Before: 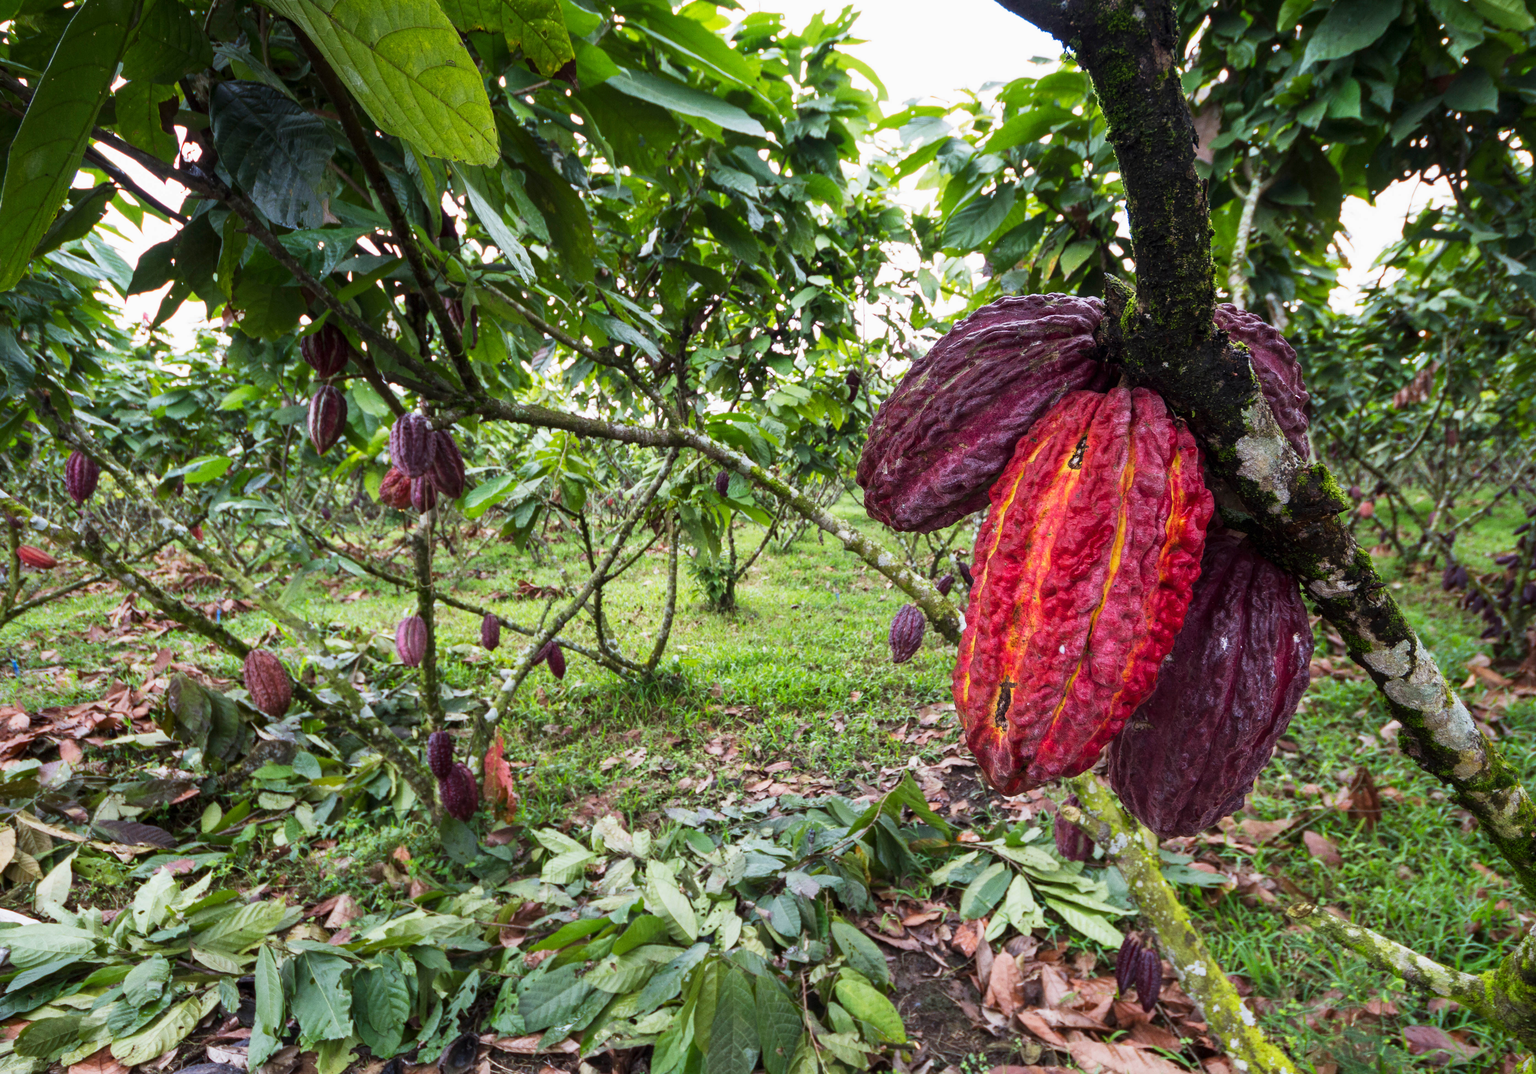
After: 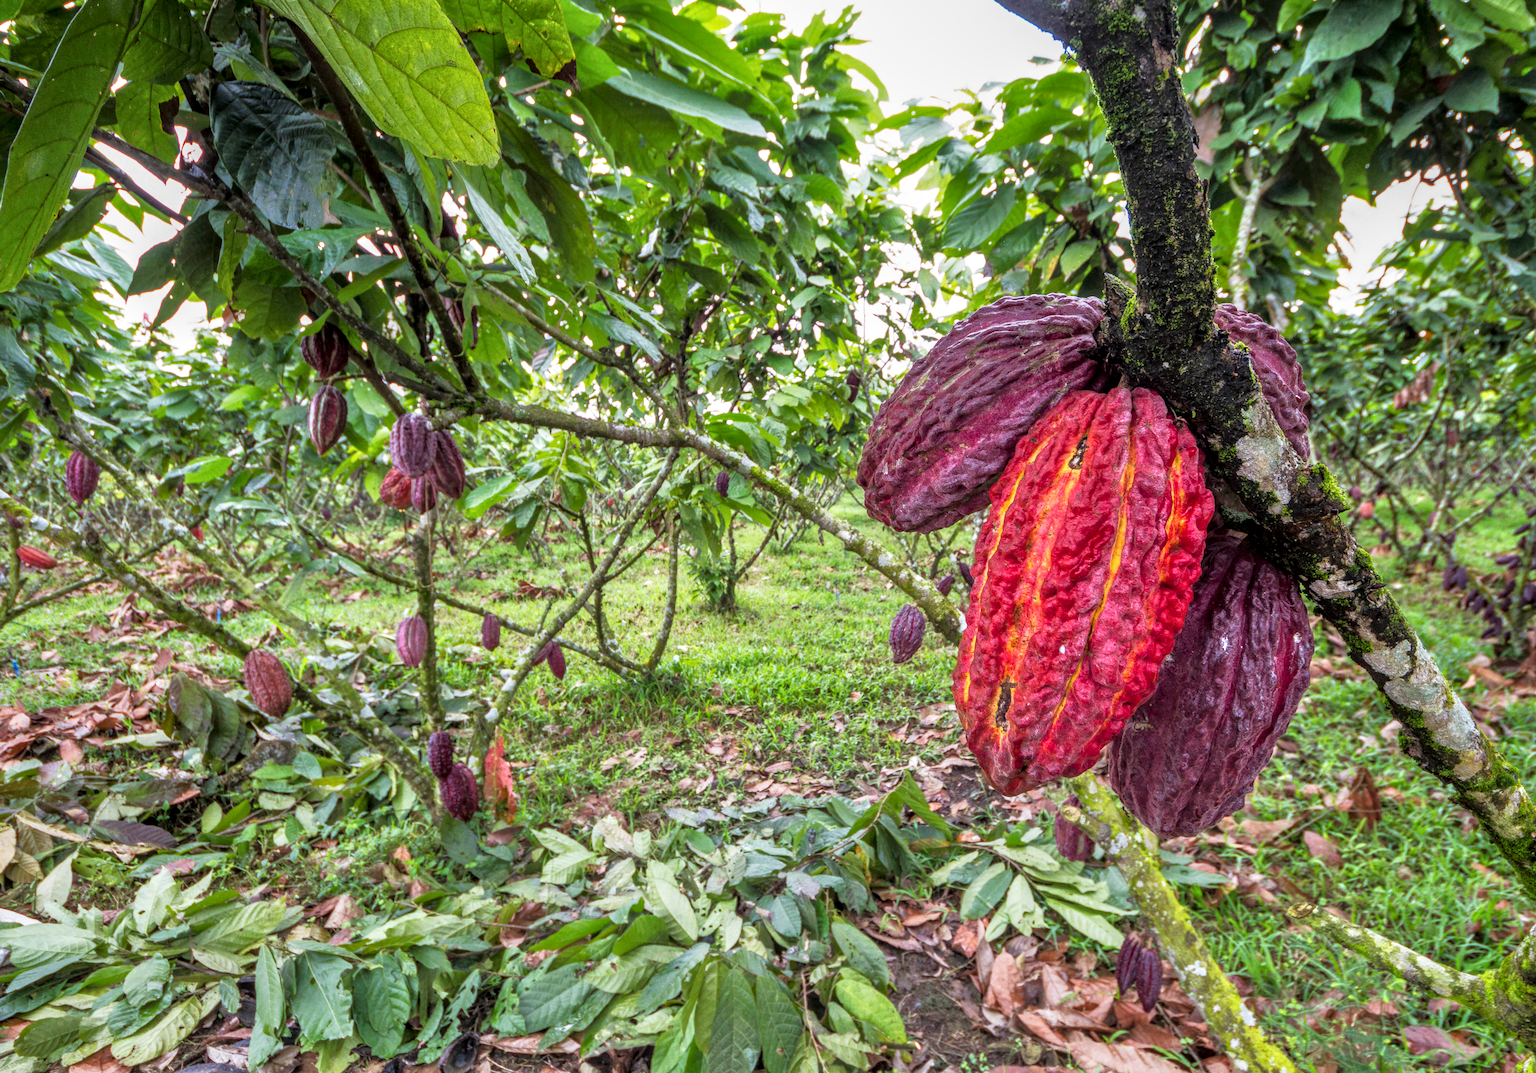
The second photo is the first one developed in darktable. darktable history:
tone equalizer: -7 EV 0.157 EV, -6 EV 0.634 EV, -5 EV 1.14 EV, -4 EV 1.31 EV, -3 EV 1.12 EV, -2 EV 0.6 EV, -1 EV 0.155 EV
local contrast: highlights 5%, shadows 6%, detail 134%
